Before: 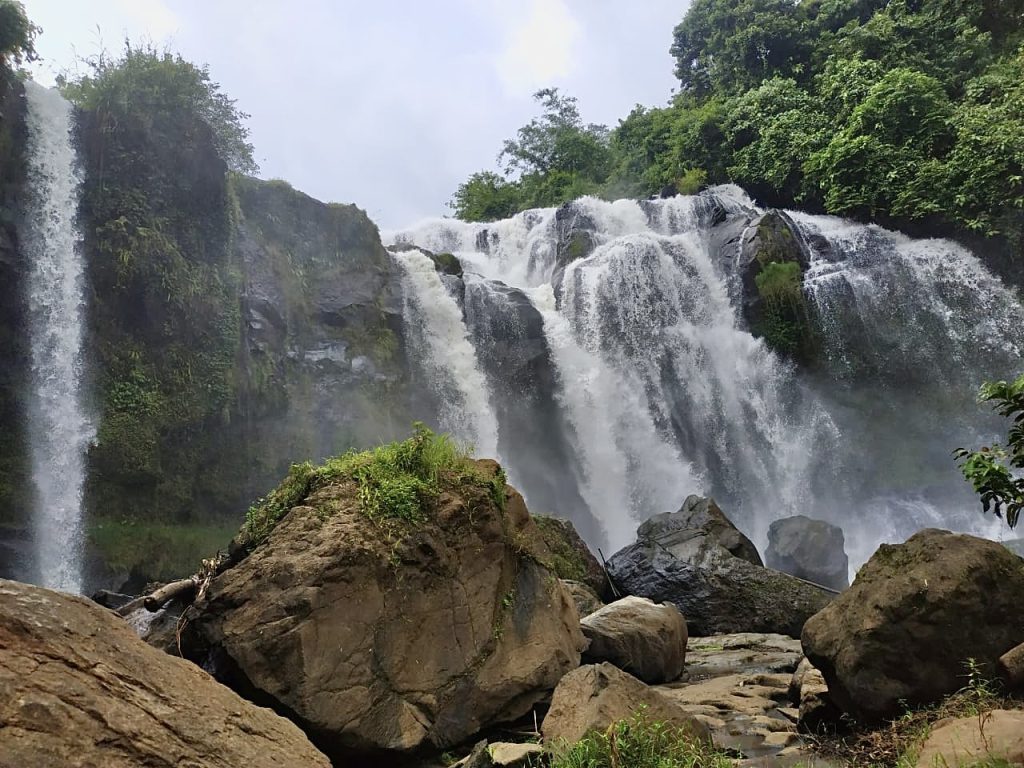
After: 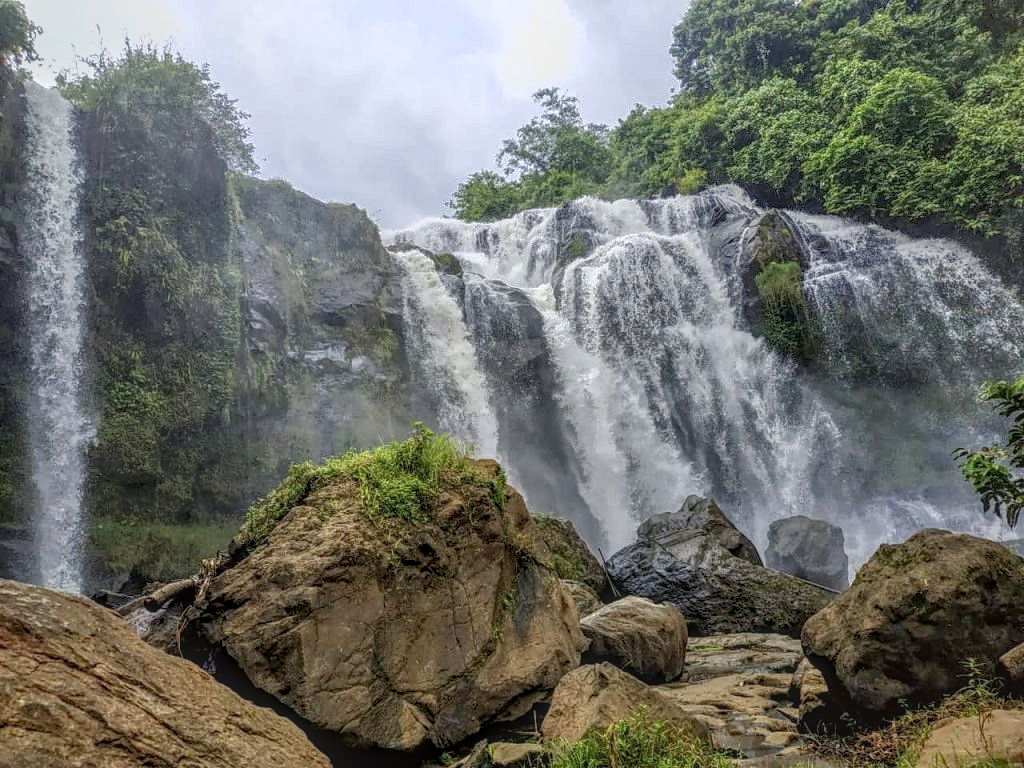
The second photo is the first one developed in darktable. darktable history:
shadows and highlights: shadows 25.96, highlights -26.29
local contrast: highlights 20%, shadows 29%, detail 201%, midtone range 0.2
exposure: black level correction 0.005, exposure 0.285 EV, compensate exposure bias true, compensate highlight preservation false
